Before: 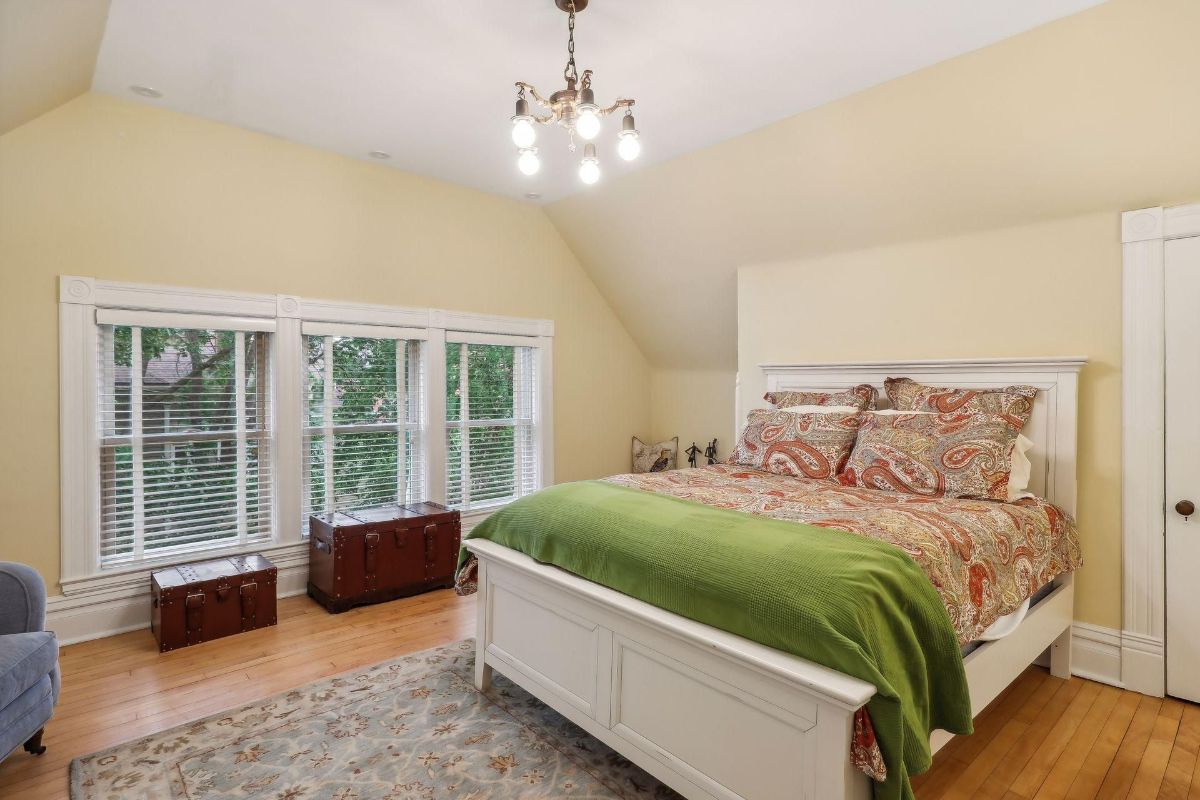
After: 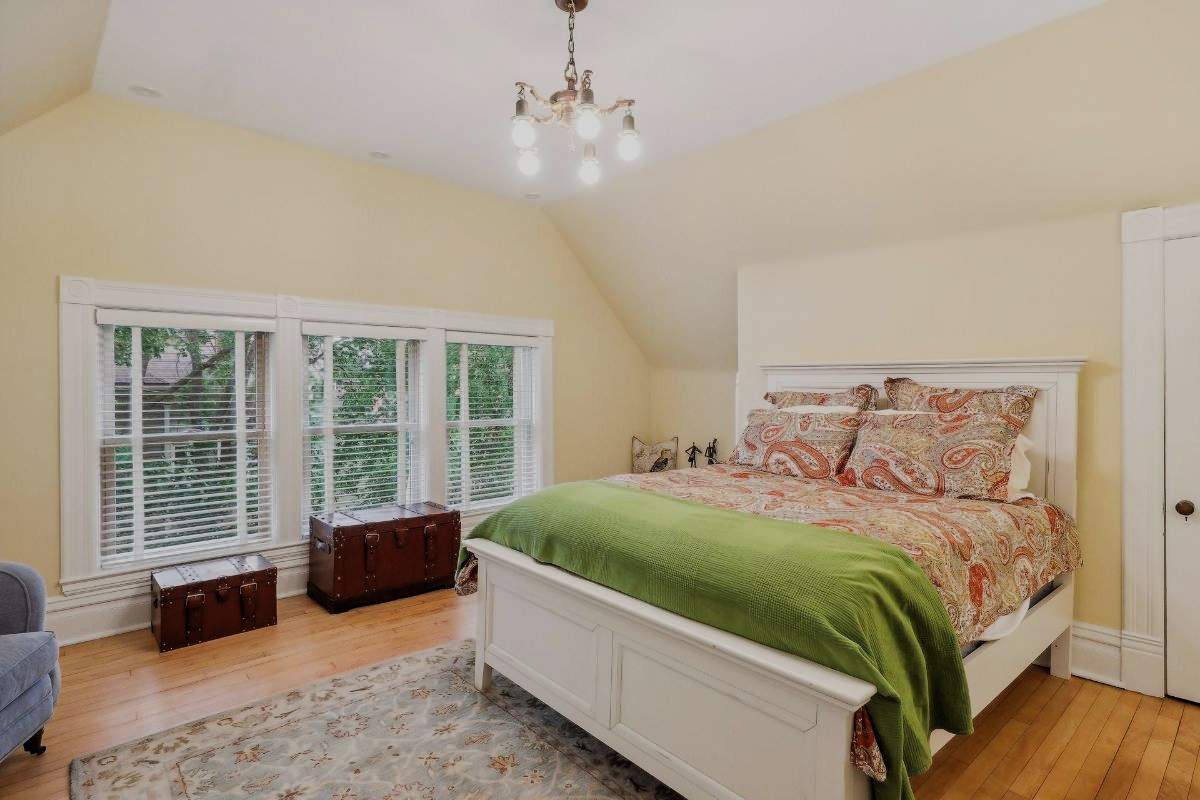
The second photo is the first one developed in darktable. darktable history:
filmic rgb: black relative exposure -7.65 EV, white relative exposure 4.56 EV, threshold 2.96 EV, hardness 3.61, enable highlight reconstruction true
